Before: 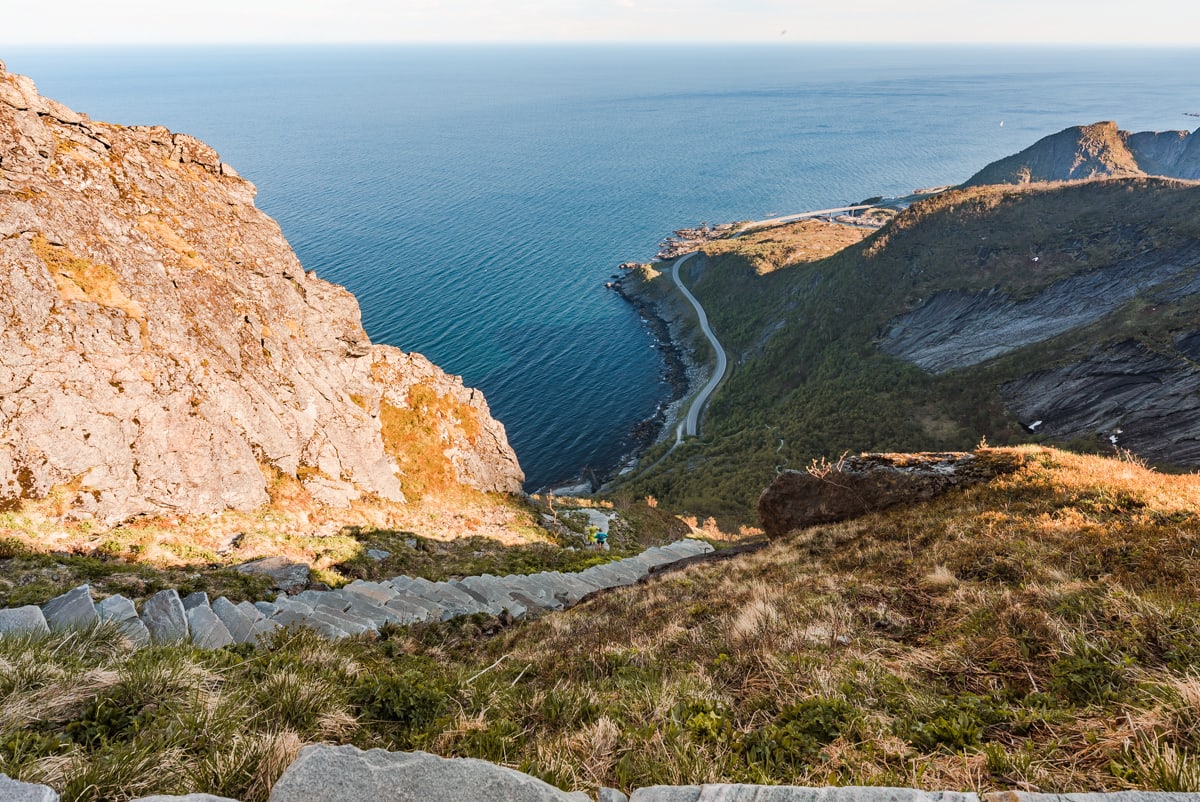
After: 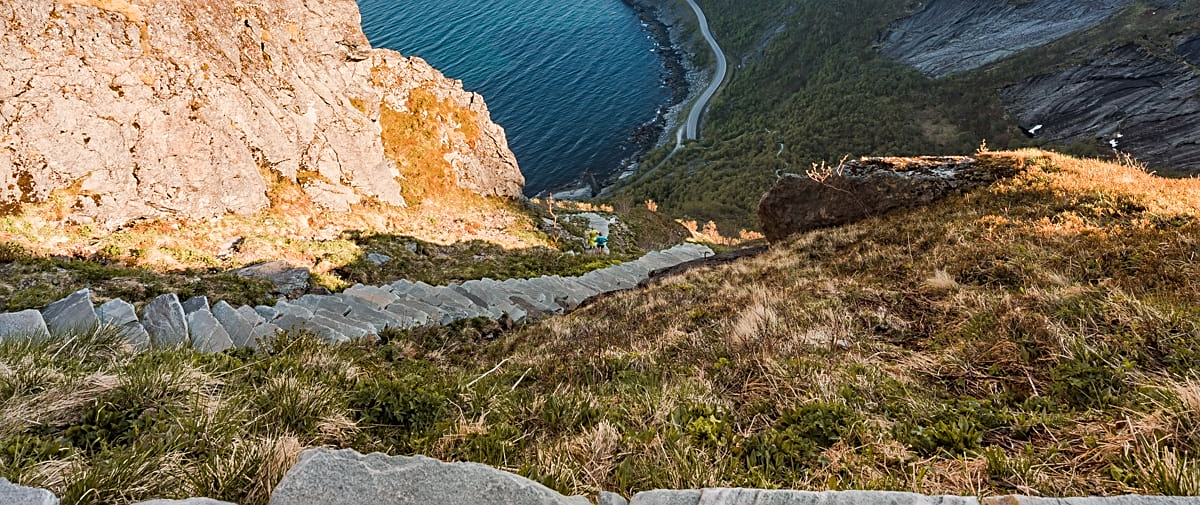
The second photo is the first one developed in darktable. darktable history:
sharpen: on, module defaults
crop and rotate: top 37.014%
